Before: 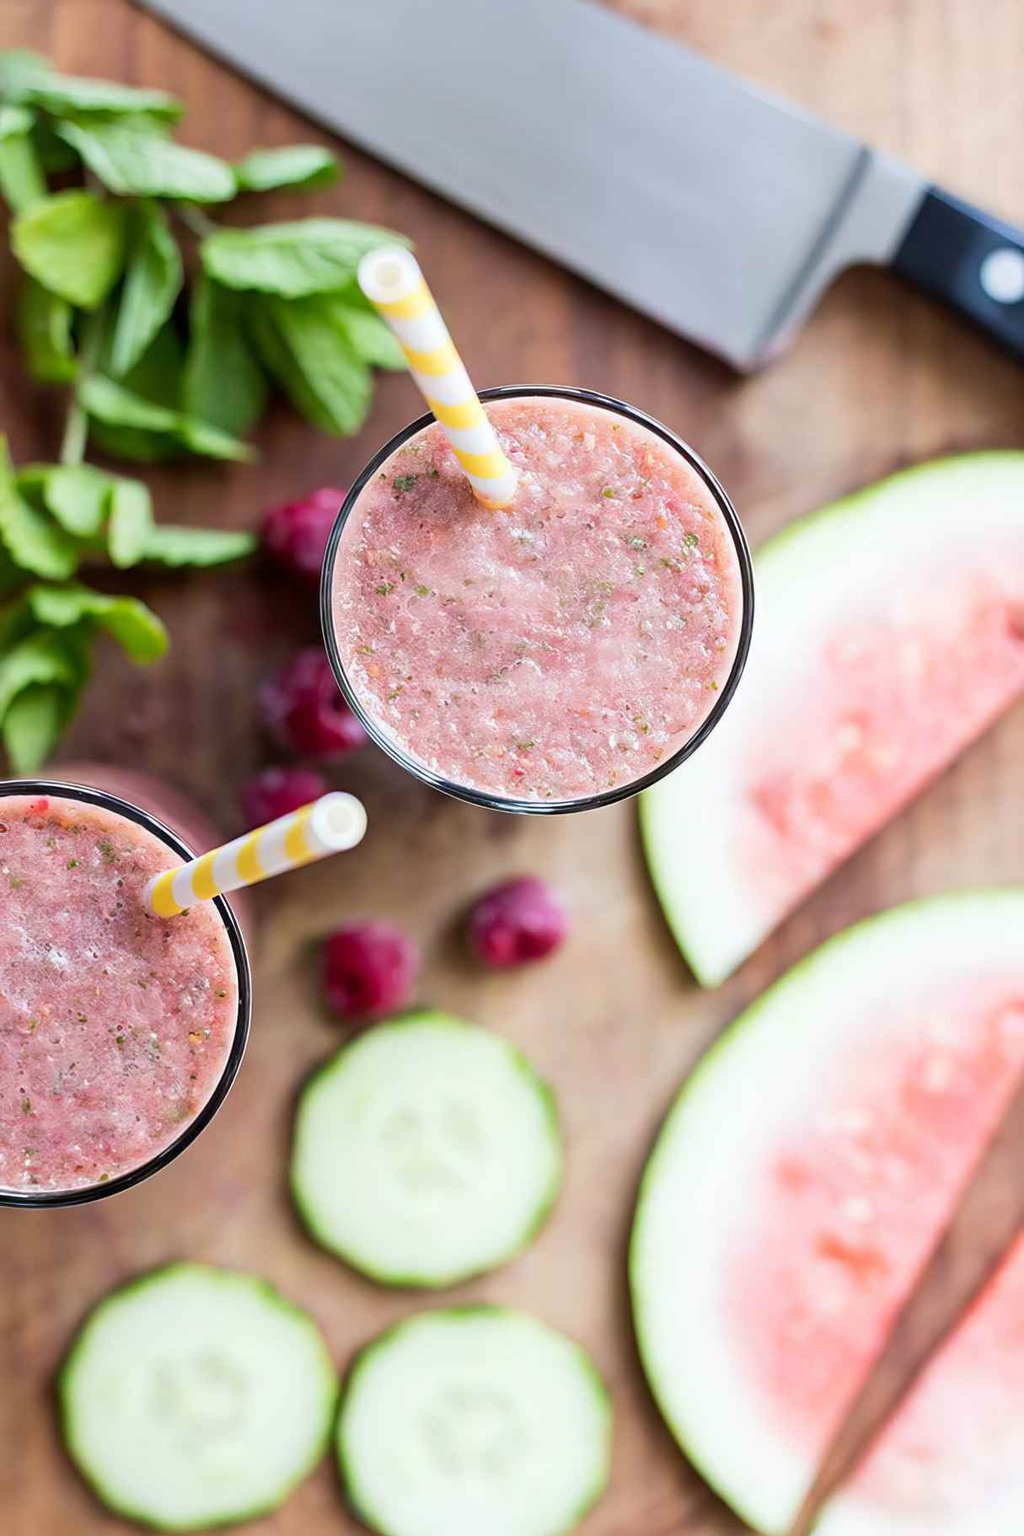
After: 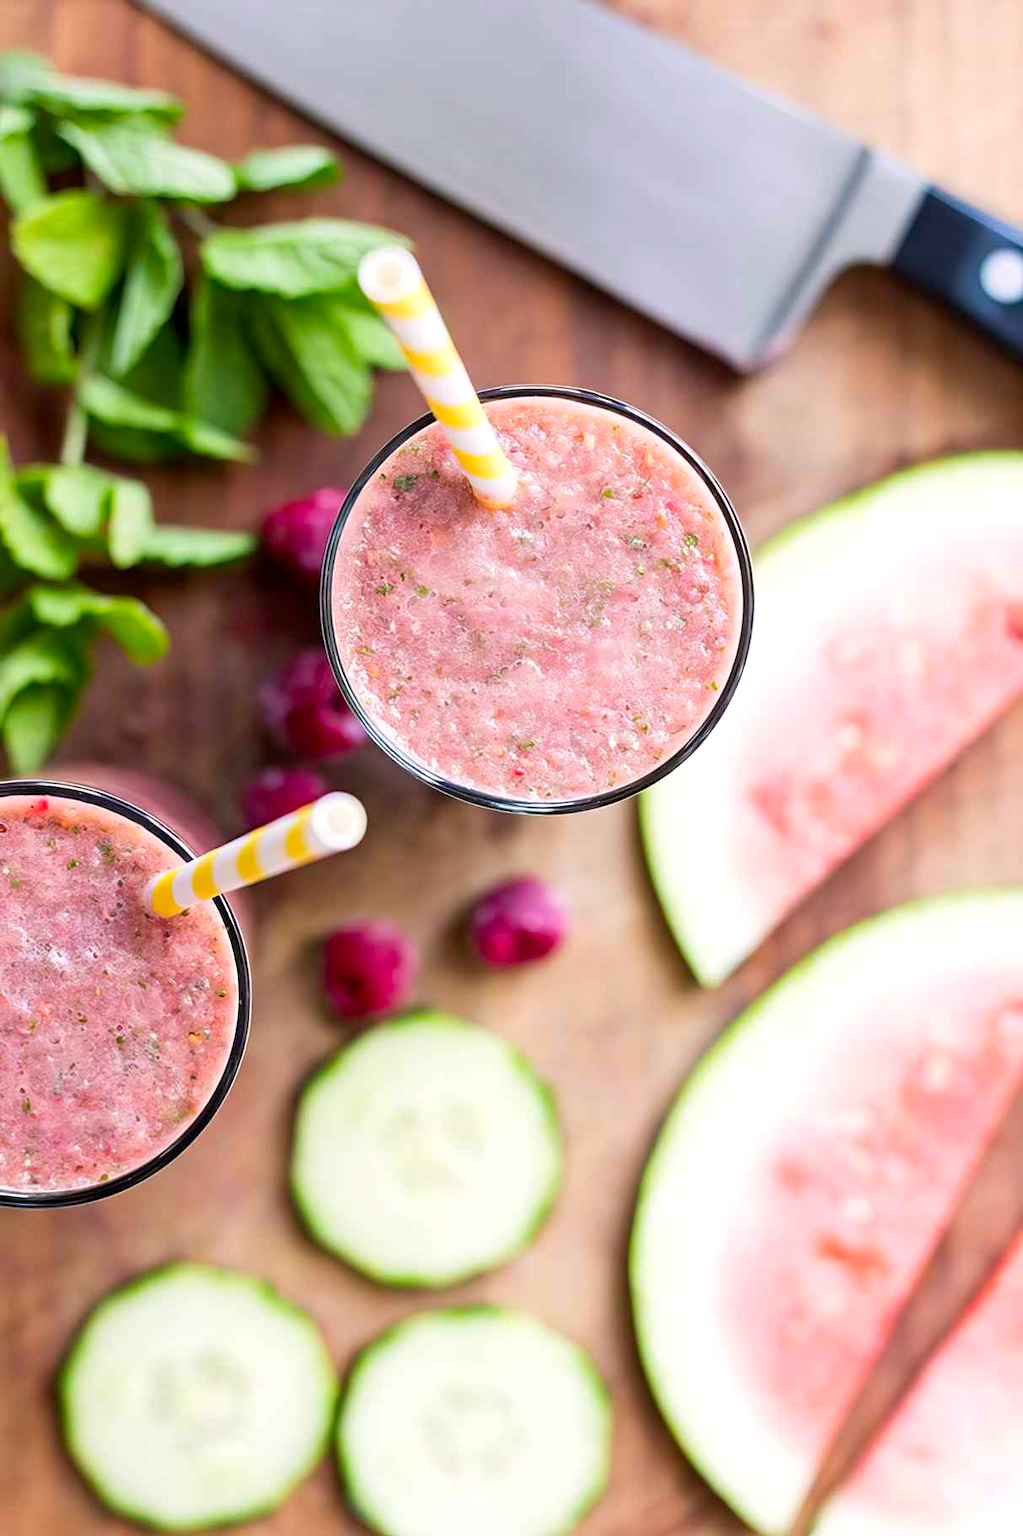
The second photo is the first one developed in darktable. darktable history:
exposure: black level correction 0.001, exposure 0.14 EV, compensate highlight preservation false
color correction: highlights a* 3.22, highlights b* 1.93, saturation 1.19
